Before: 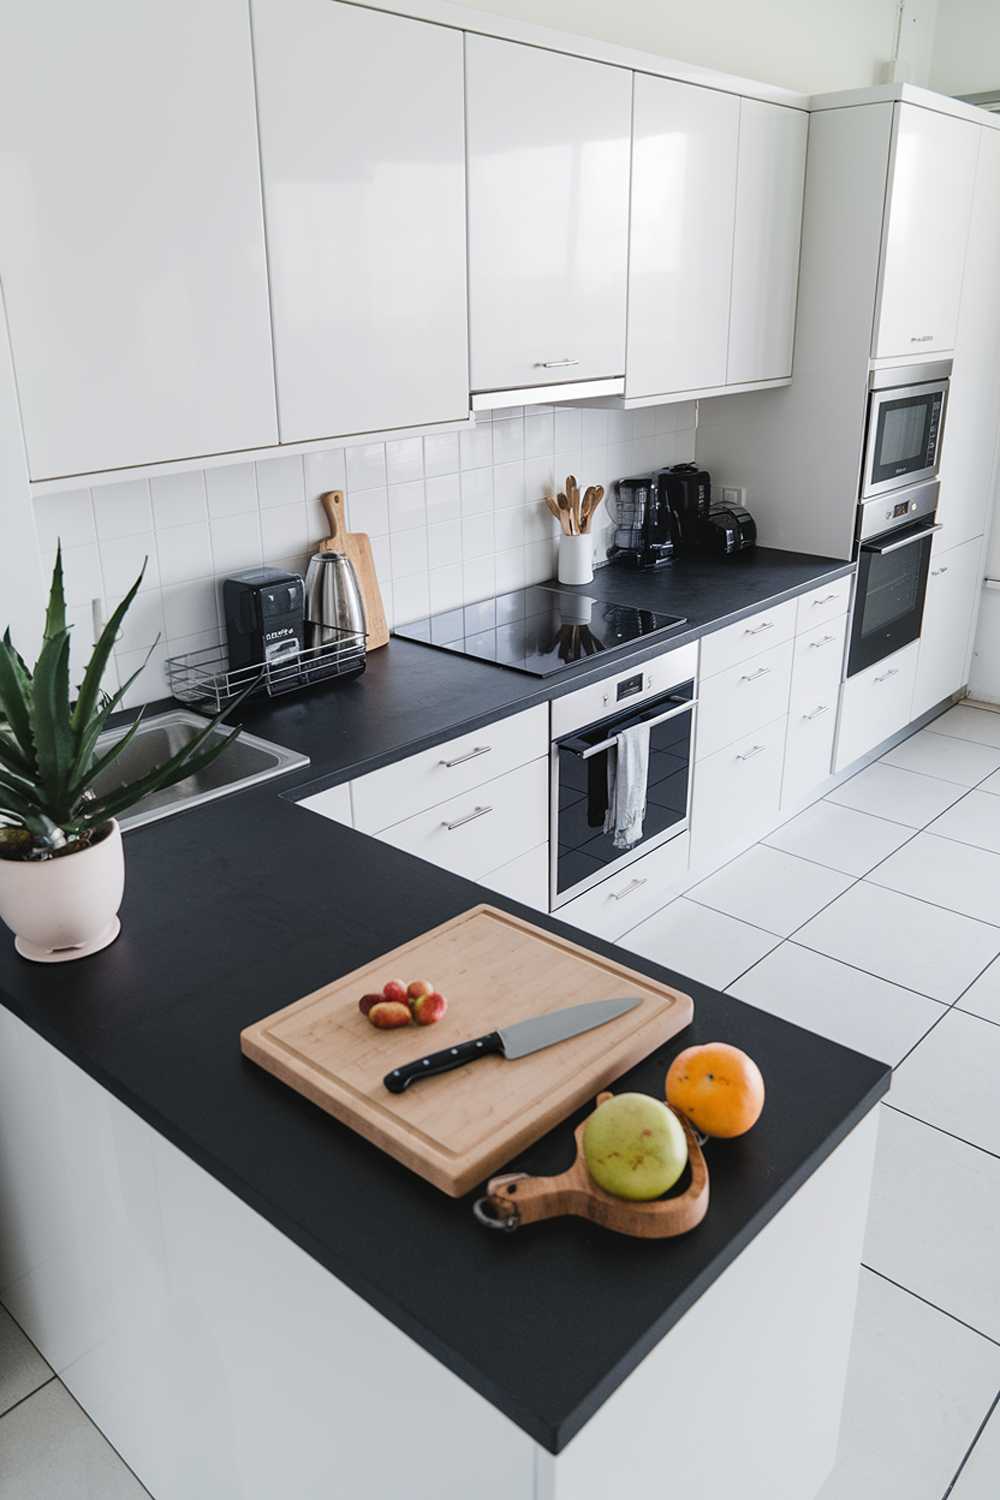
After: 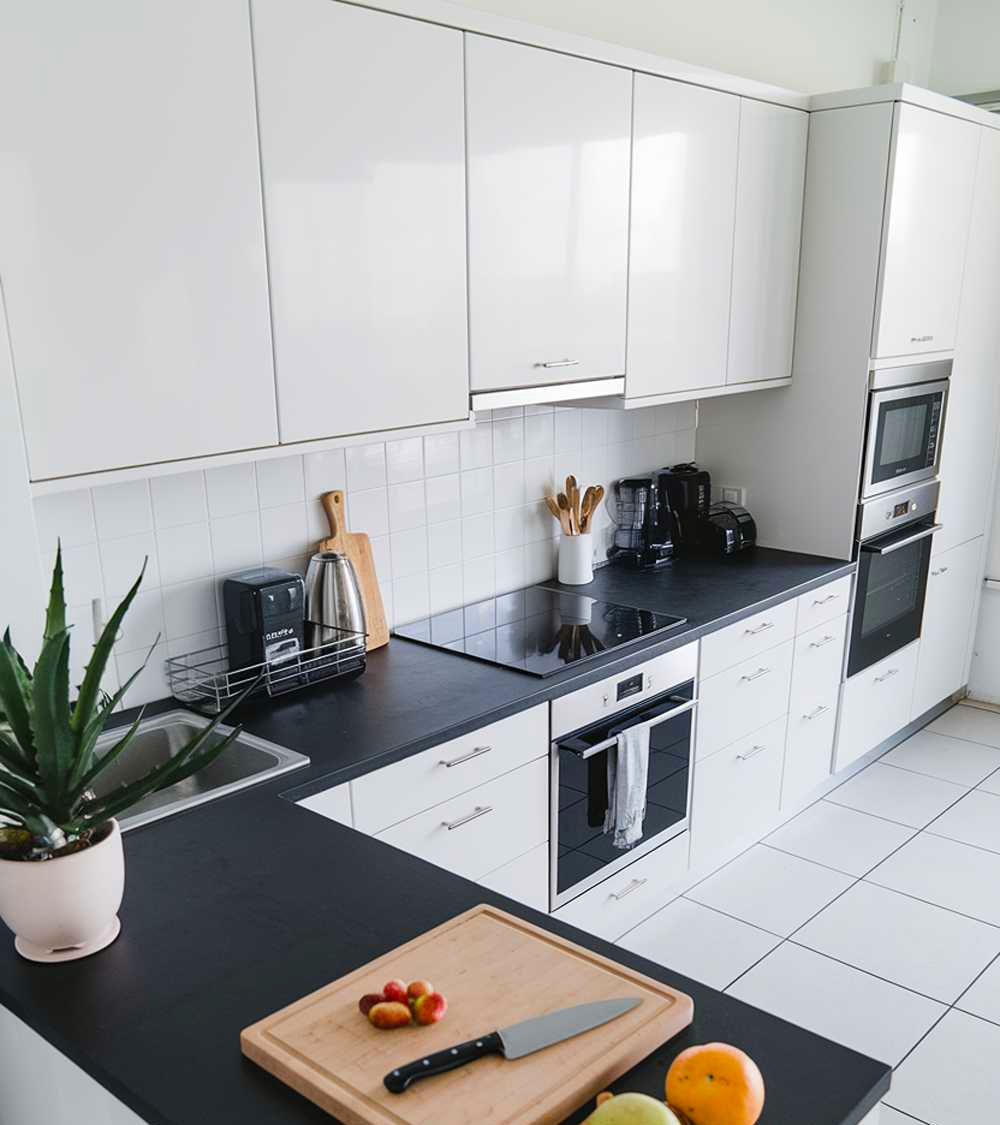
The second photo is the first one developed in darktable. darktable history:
crop: bottom 24.993%
color balance rgb: shadows lift › chroma 0.903%, shadows lift › hue 113.04°, perceptual saturation grading › global saturation 31.135%
